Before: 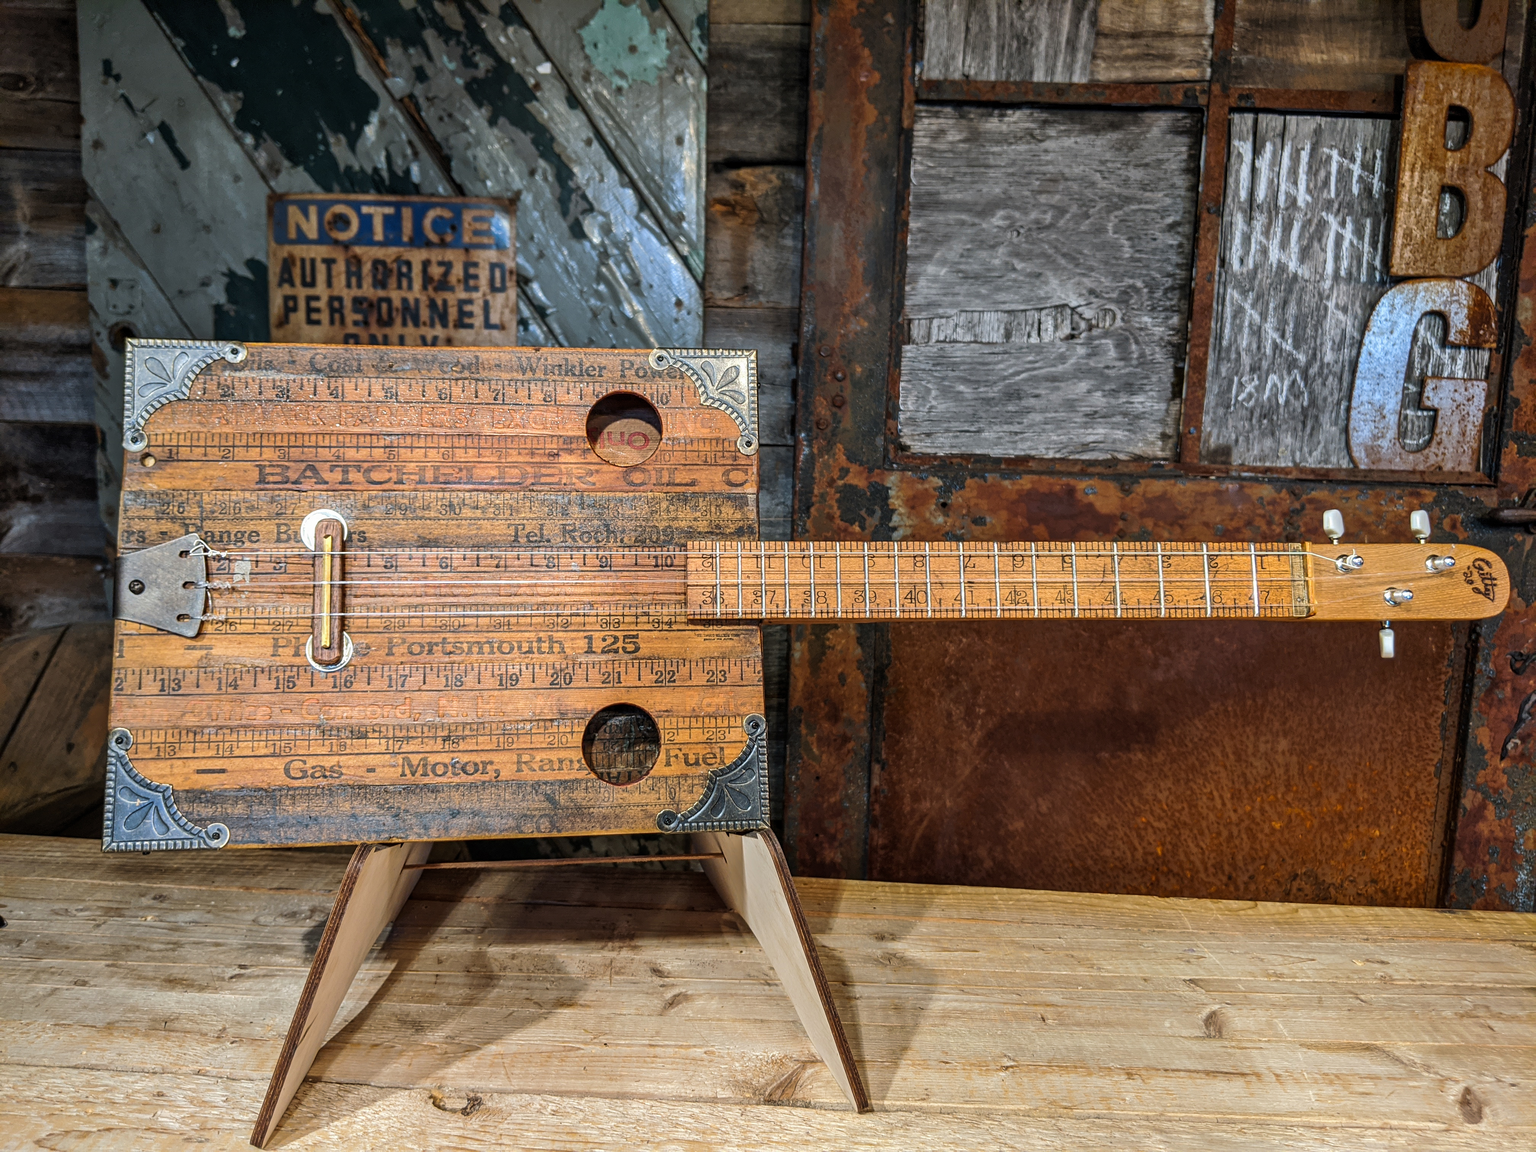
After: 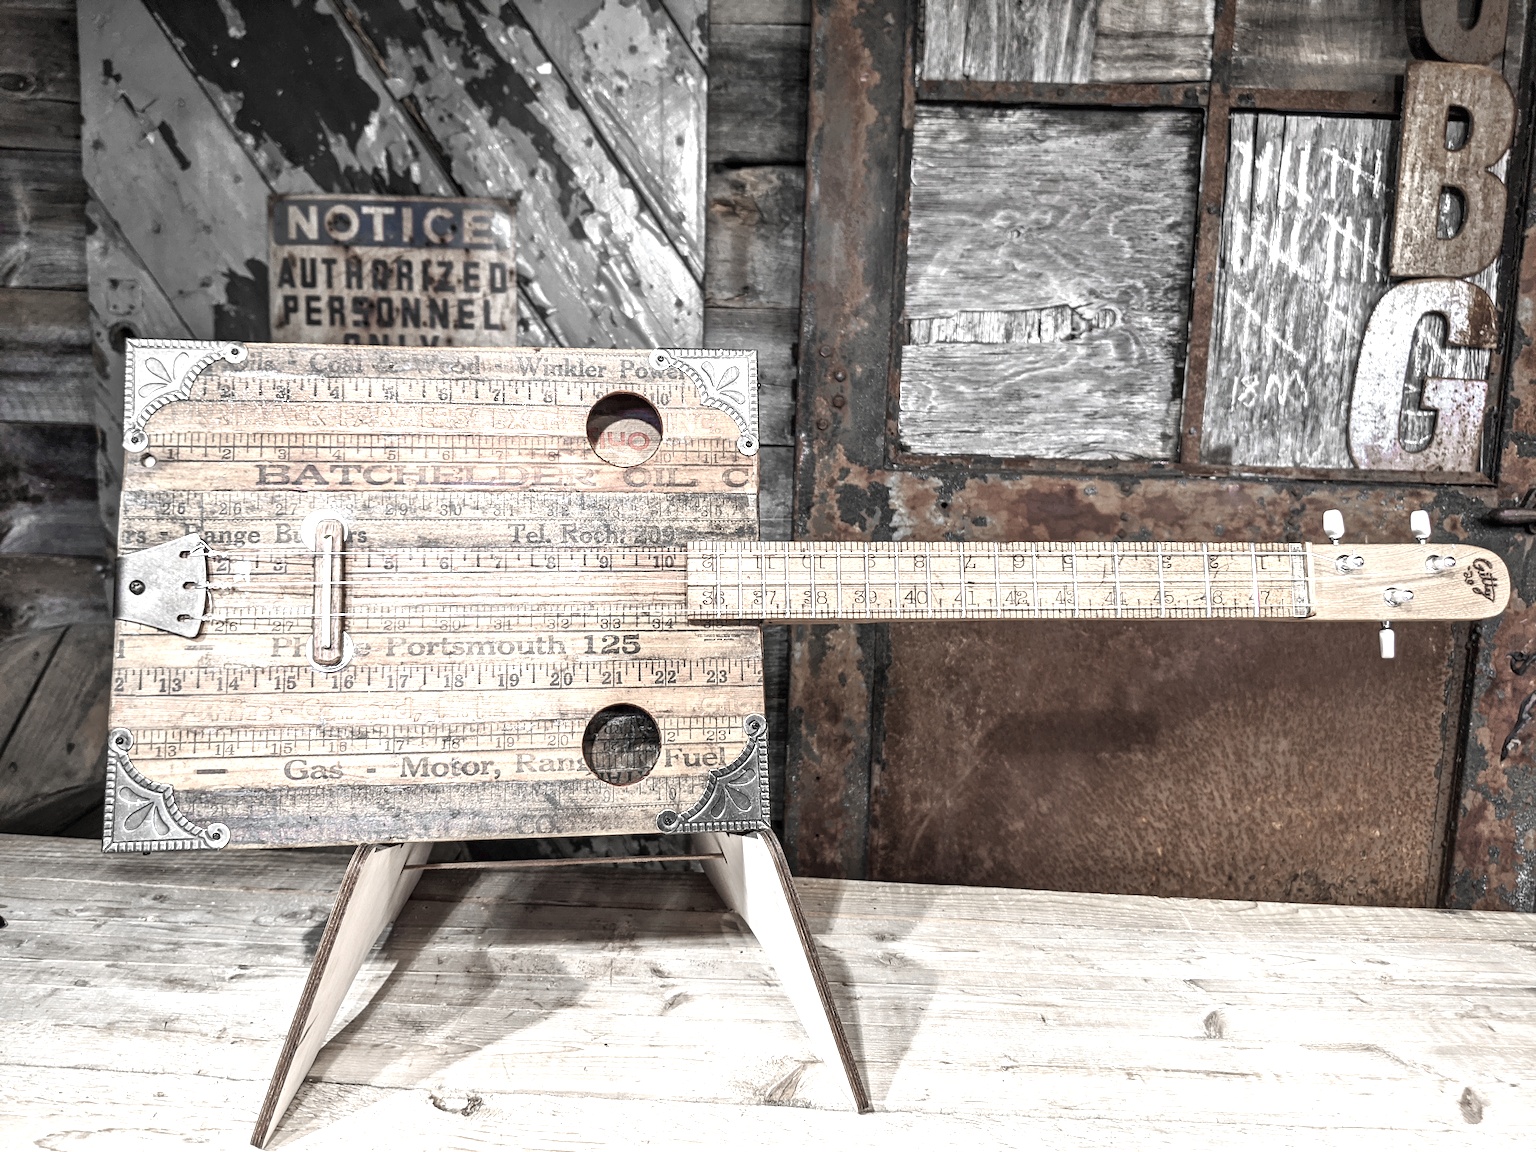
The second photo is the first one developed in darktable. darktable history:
exposure: black level correction 0, exposure 1.296 EV, compensate highlight preservation false
color zones: curves: ch0 [(0, 0.278) (0.143, 0.5) (0.286, 0.5) (0.429, 0.5) (0.571, 0.5) (0.714, 0.5) (0.857, 0.5) (1, 0.5)]; ch1 [(0, 1) (0.143, 0.165) (0.286, 0) (0.429, 0) (0.571, 0) (0.714, 0) (0.857, 0.5) (1, 0.5)]; ch2 [(0, 0.508) (0.143, 0.5) (0.286, 0.5) (0.429, 0.5) (0.571, 0.5) (0.714, 0.5) (0.857, 0.5) (1, 0.5)]
